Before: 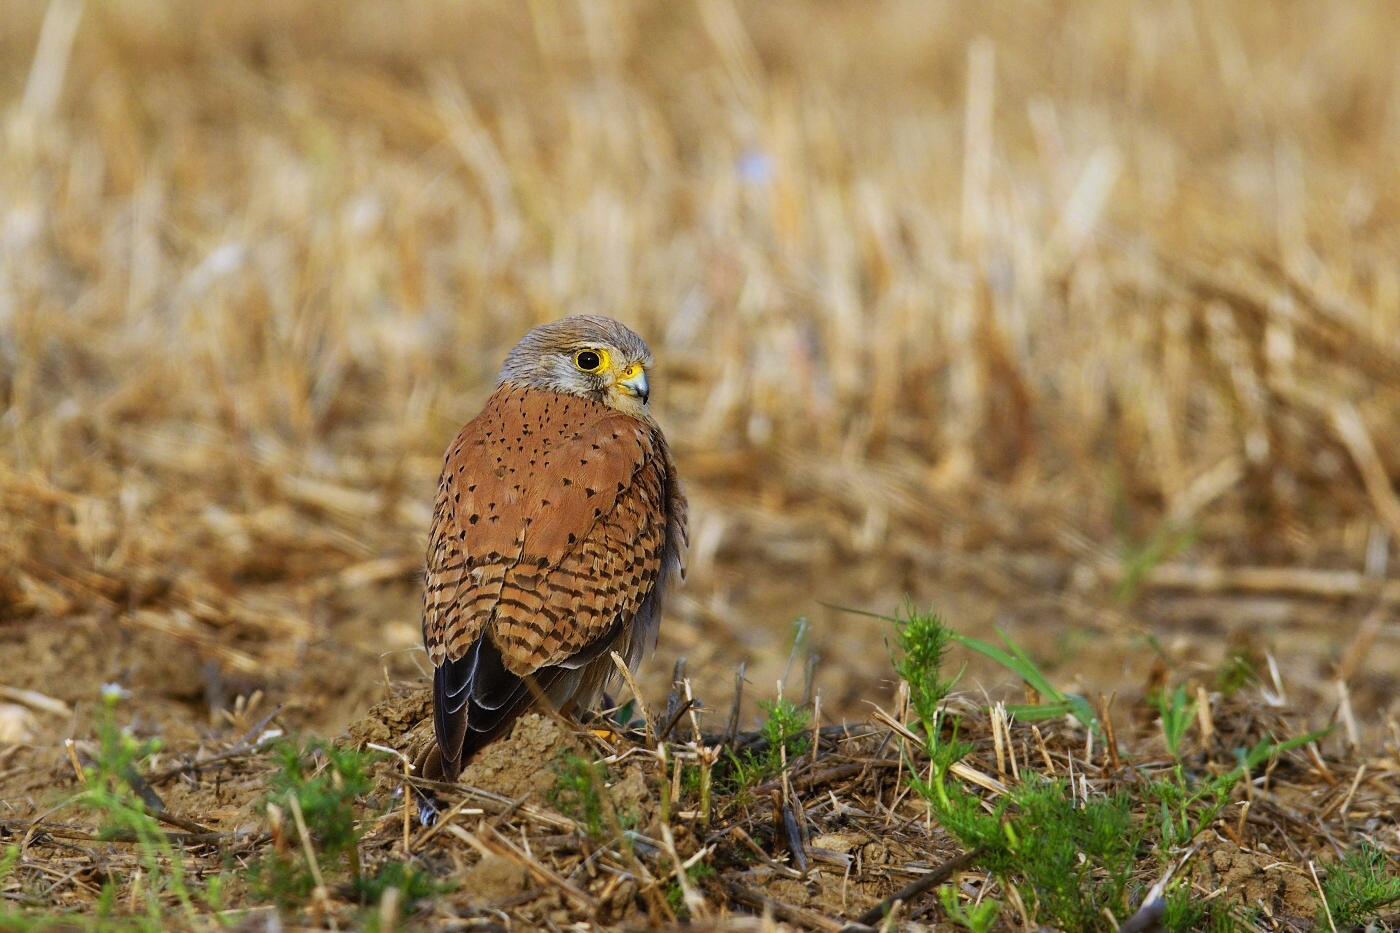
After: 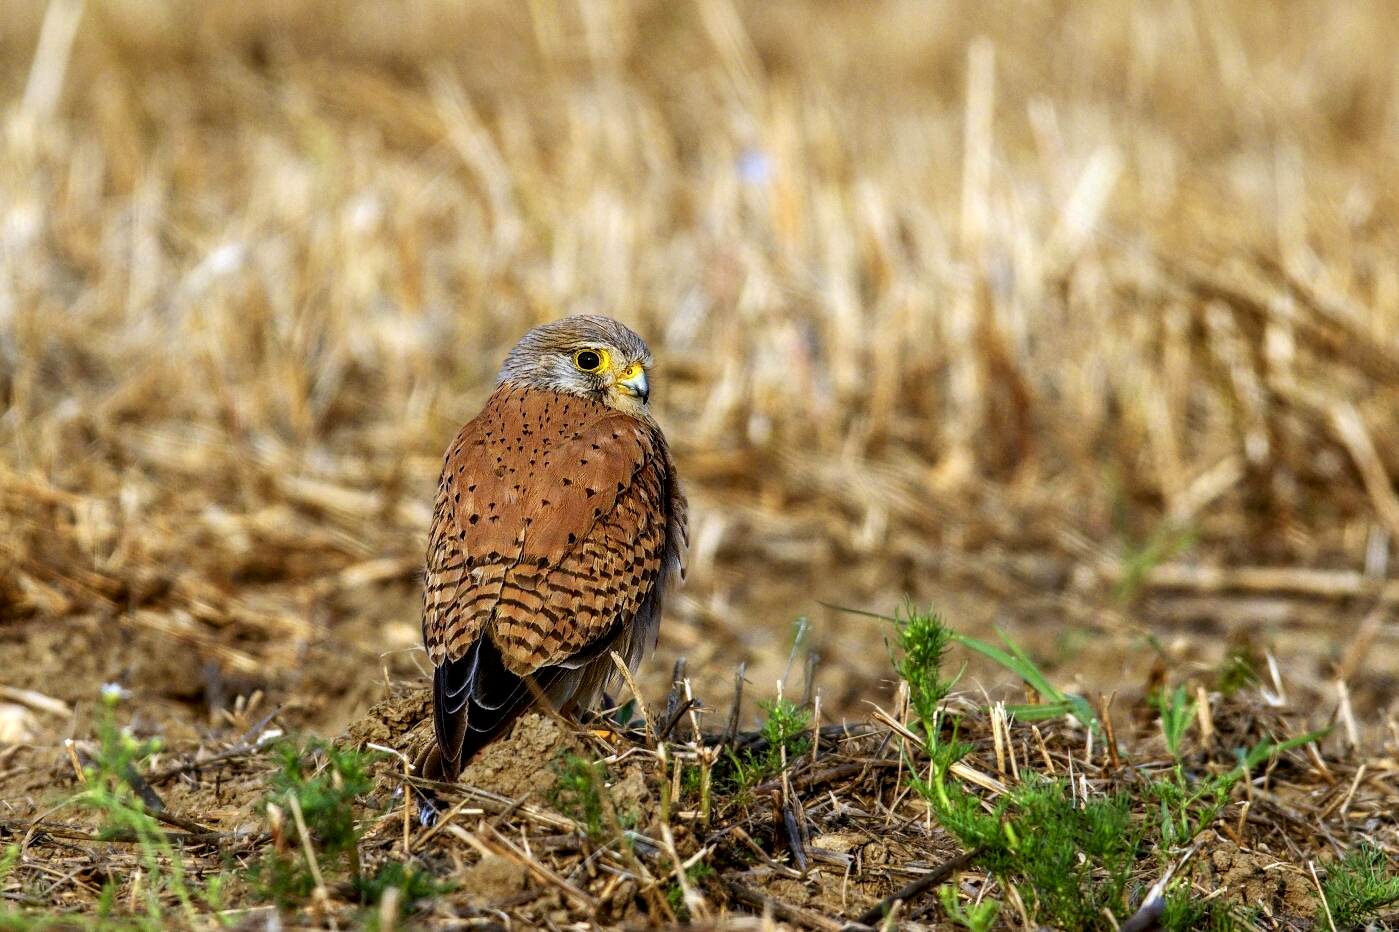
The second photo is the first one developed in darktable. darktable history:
levels: levels [0, 0.476, 0.951]
local contrast: detail 150%
